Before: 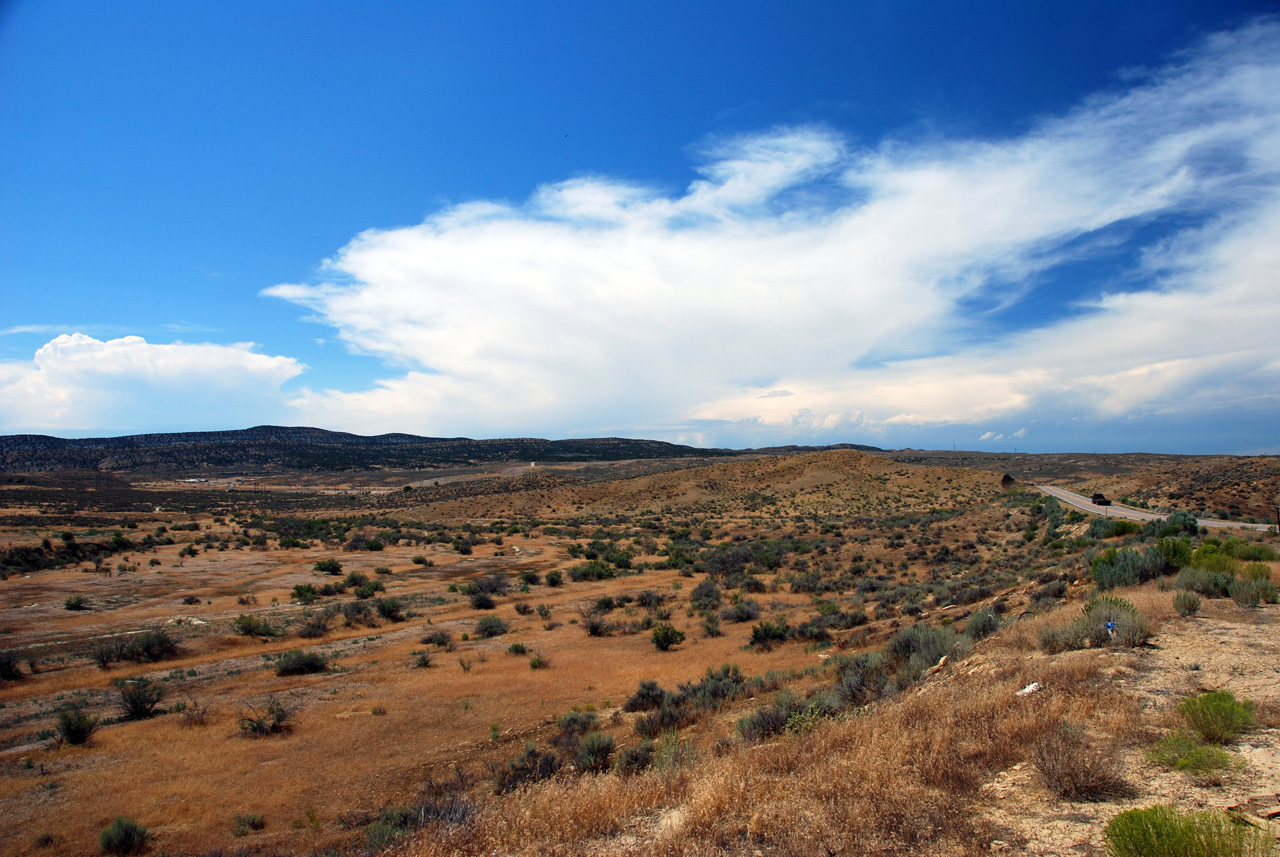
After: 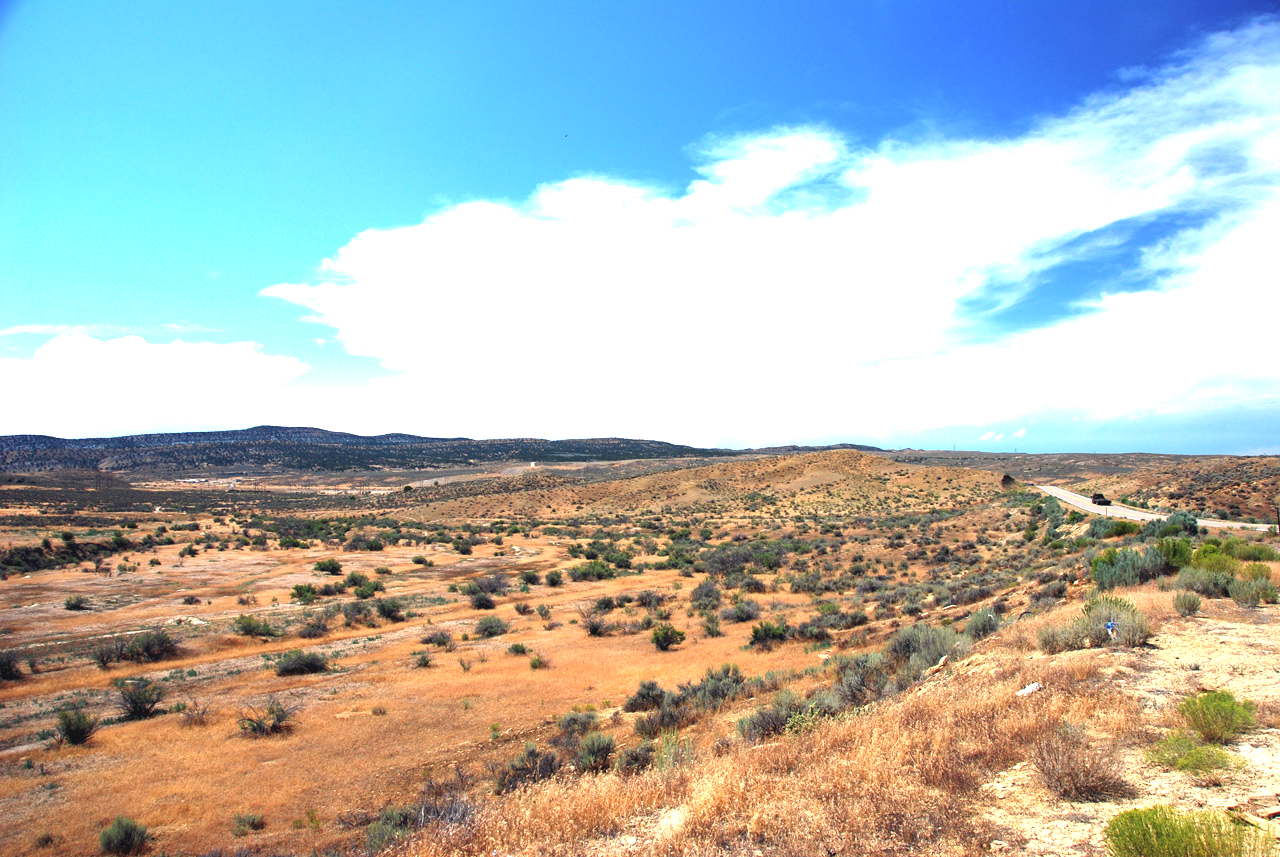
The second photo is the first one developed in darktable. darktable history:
exposure: black level correction 0, exposure 1.105 EV, compensate exposure bias true, compensate highlight preservation false
contrast brightness saturation: contrast -0.094, saturation -0.1
